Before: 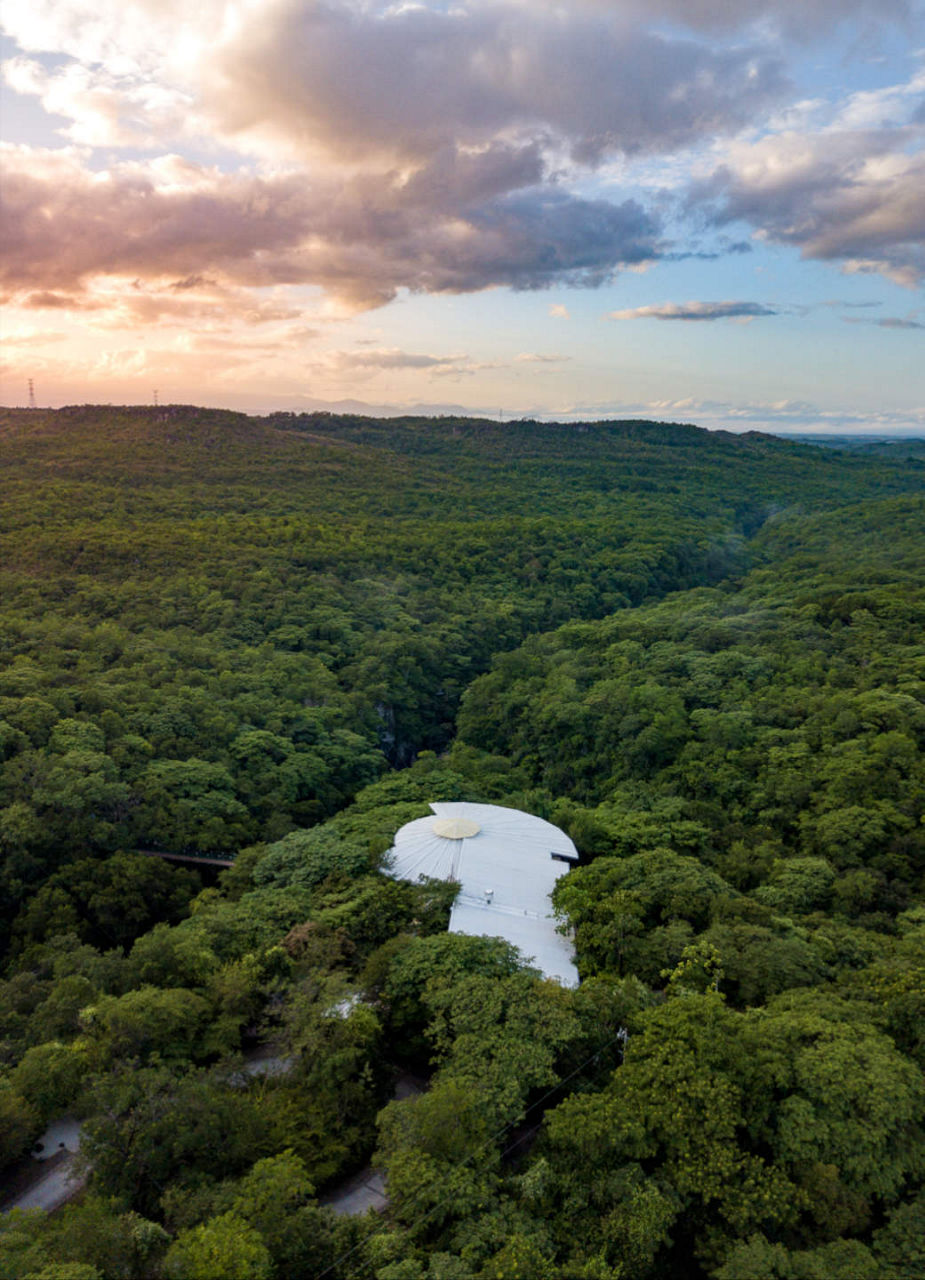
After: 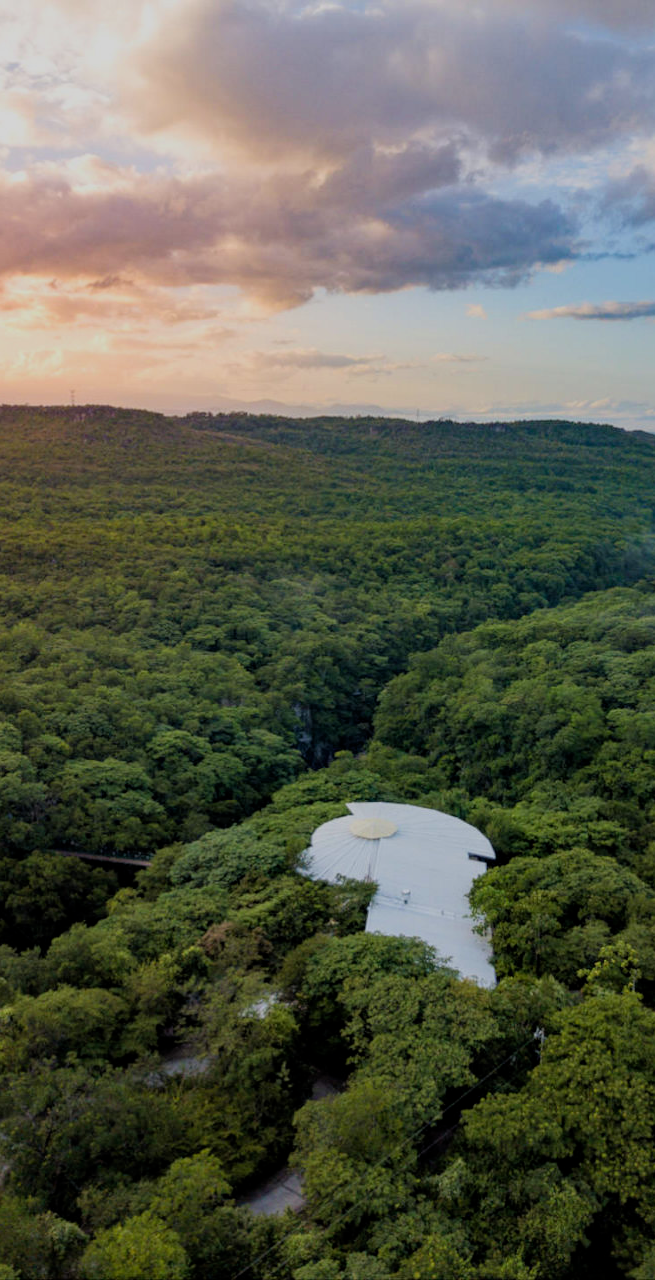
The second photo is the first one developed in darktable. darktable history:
filmic rgb: middle gray luminance 18.32%, black relative exposure -10.5 EV, white relative exposure 3.42 EV, threshold 2.95 EV, target black luminance 0%, hardness 6.04, latitude 98.66%, contrast 0.842, shadows ↔ highlights balance 0.632%, preserve chrominance RGB euclidean norm, color science v5 (2021), contrast in shadows safe, contrast in highlights safe, enable highlight reconstruction true
crop and rotate: left 8.987%, right 20.171%
